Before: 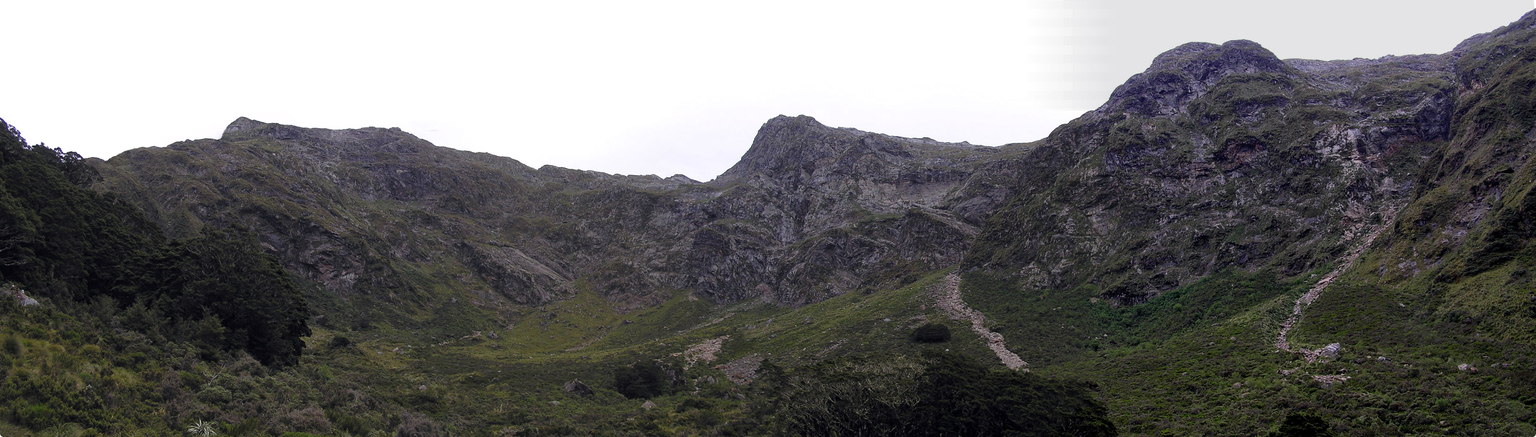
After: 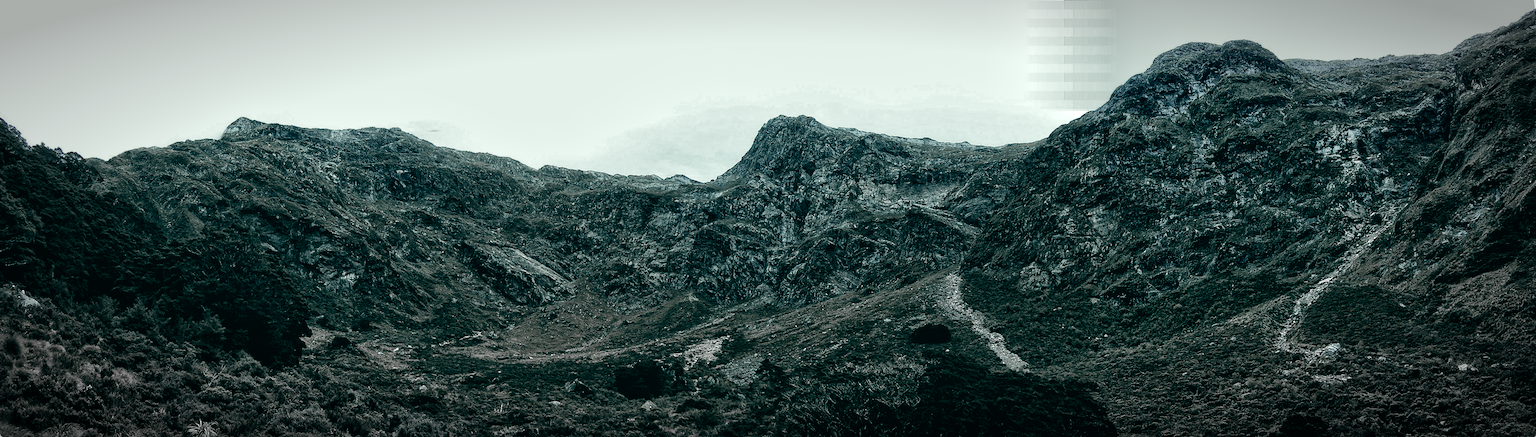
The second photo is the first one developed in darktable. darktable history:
tone curve: curves: ch0 [(0, 0) (0.004, 0.001) (0.133, 0.112) (0.325, 0.362) (0.832, 0.893) (1, 1)], color space Lab, linked channels, preserve colors none
vignetting: automatic ratio true
color correction: highlights a* -20.08, highlights b* 9.8, shadows a* -20.4, shadows b* -10.76
local contrast: mode bilateral grid, contrast 25, coarseness 47, detail 151%, midtone range 0.2
tone mapping: contrast compression 1.5, spatial extent 10 | blend: blend mode average, opacity 100%; mask: uniform (no mask)
color contrast: blue-yellow contrast 0.62
levels: levels [0.044, 0.475, 0.791]
color zones: curves: ch1 [(0, 0.679) (0.143, 0.647) (0.286, 0.261) (0.378, -0.011) (0.571, 0.396) (0.714, 0.399) (0.857, 0.406) (1, 0.679)]
